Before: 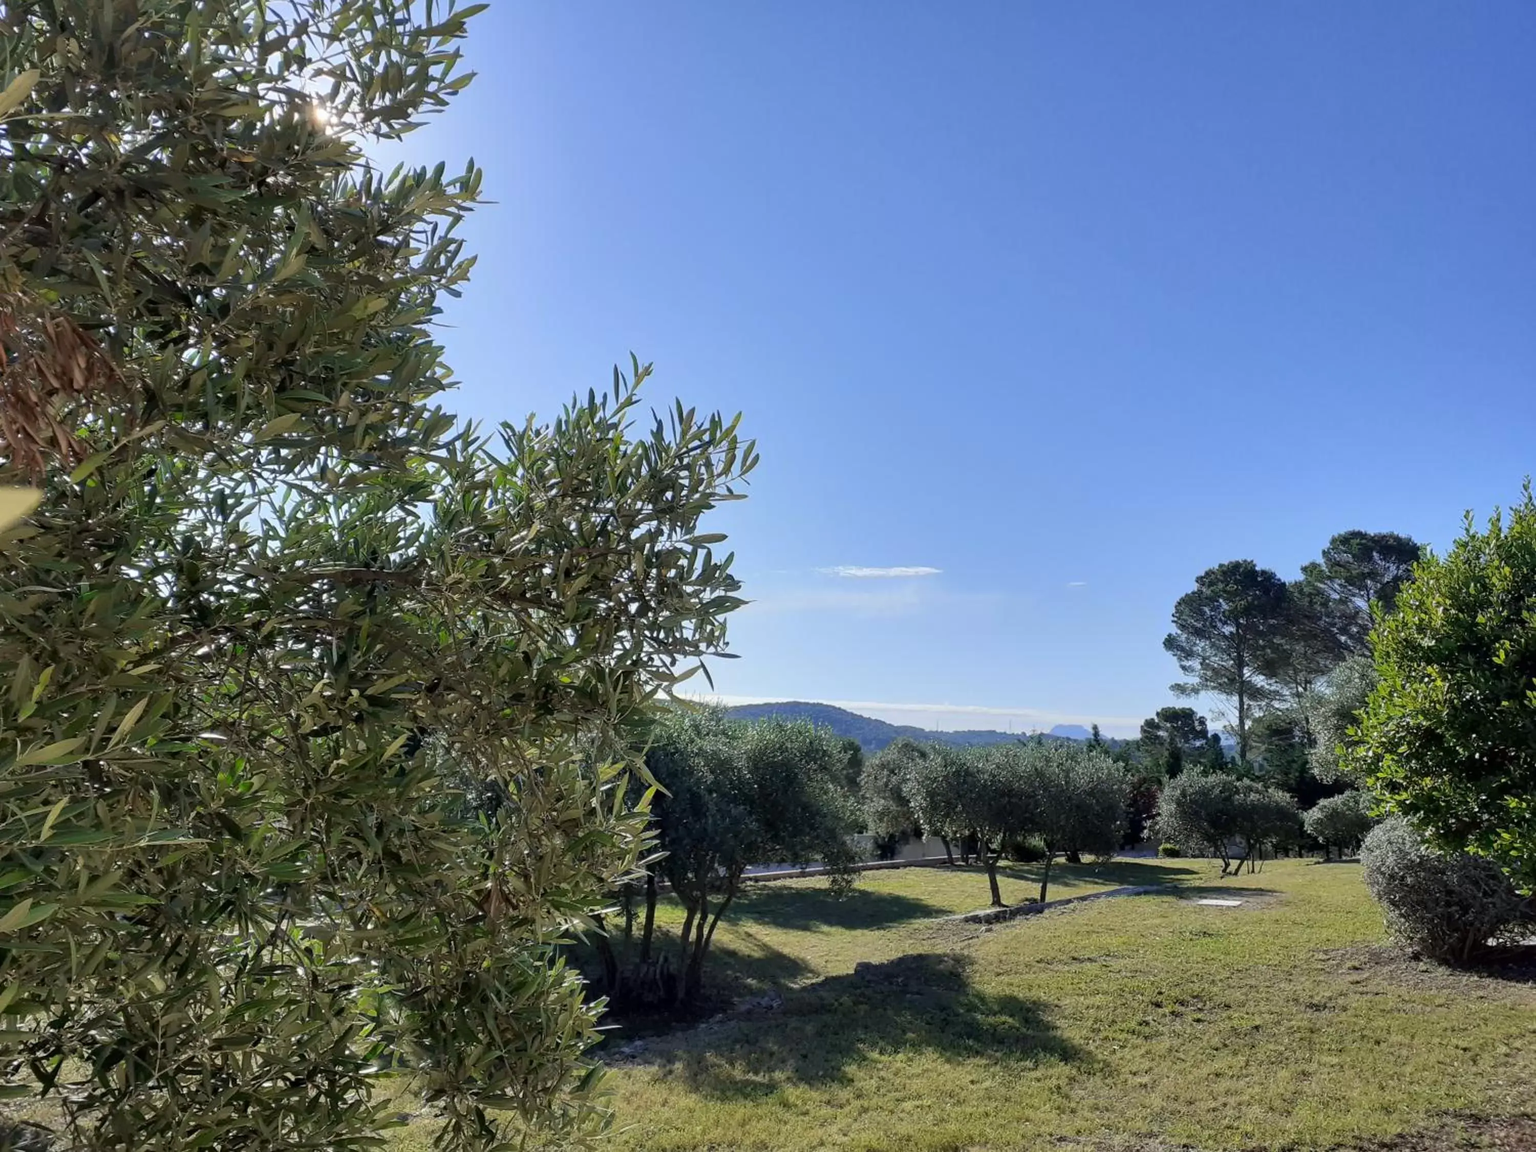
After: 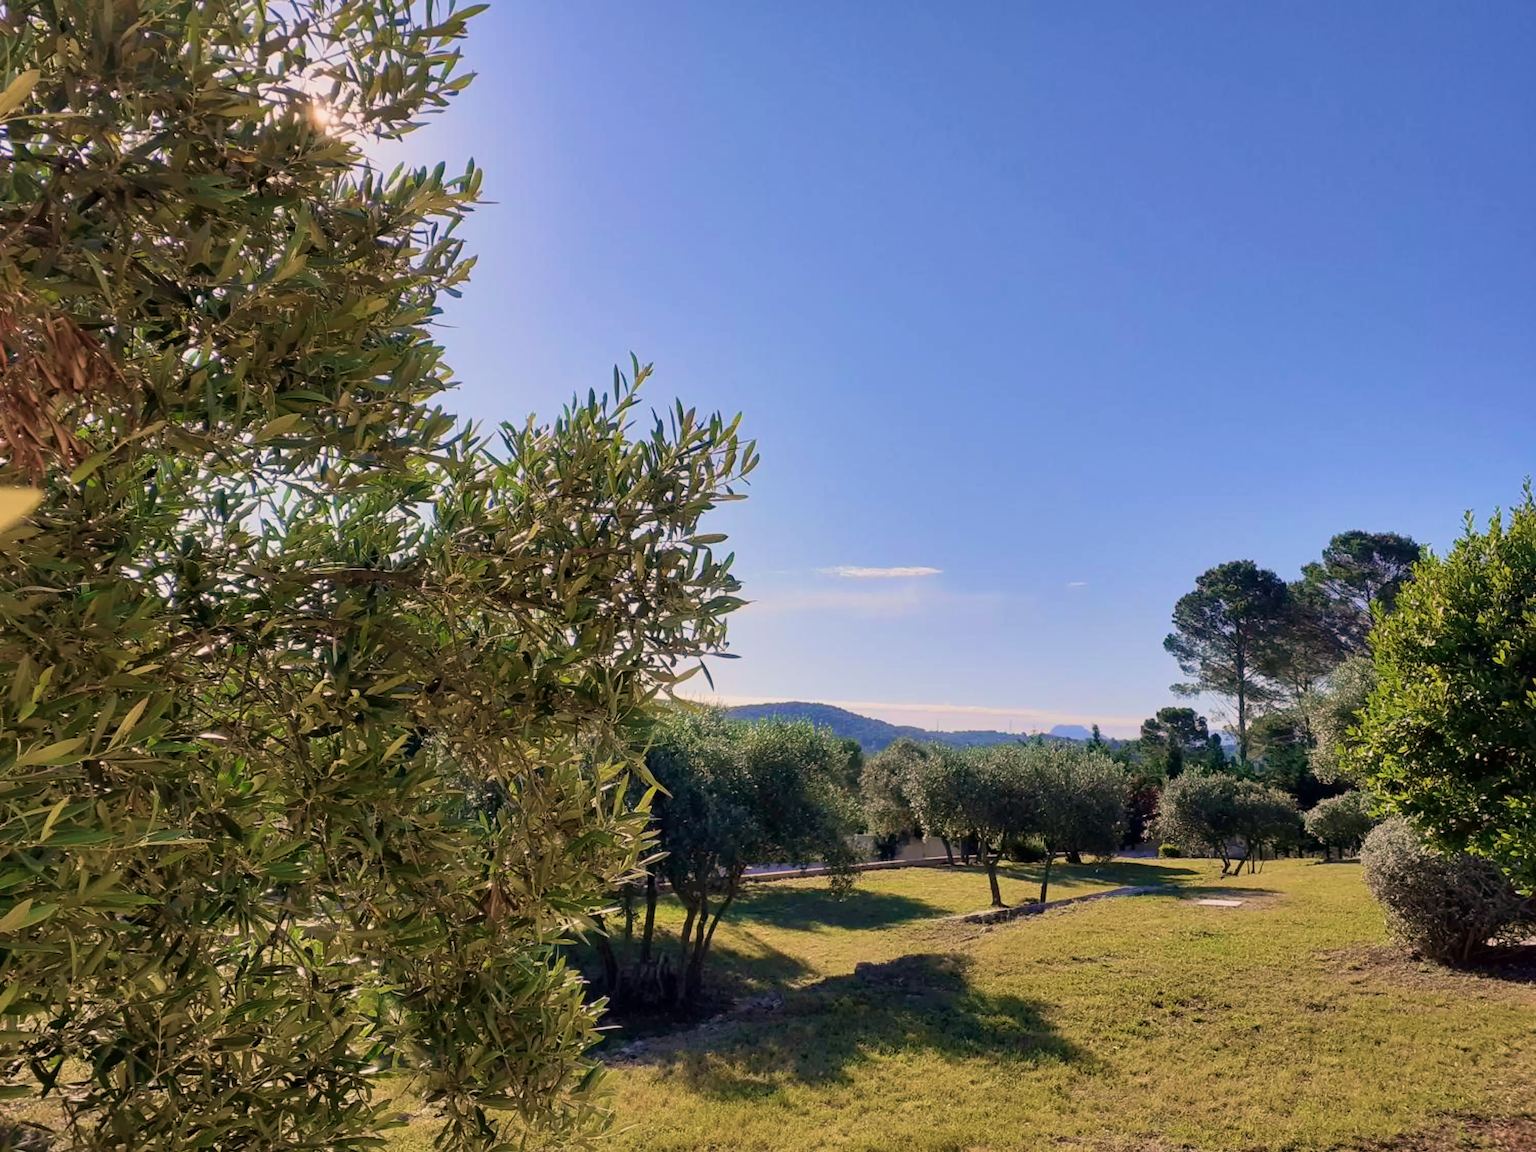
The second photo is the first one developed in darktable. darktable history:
white balance: red 1.127, blue 0.943
velvia: strength 56%
sigmoid: contrast 1.22, skew 0.65
